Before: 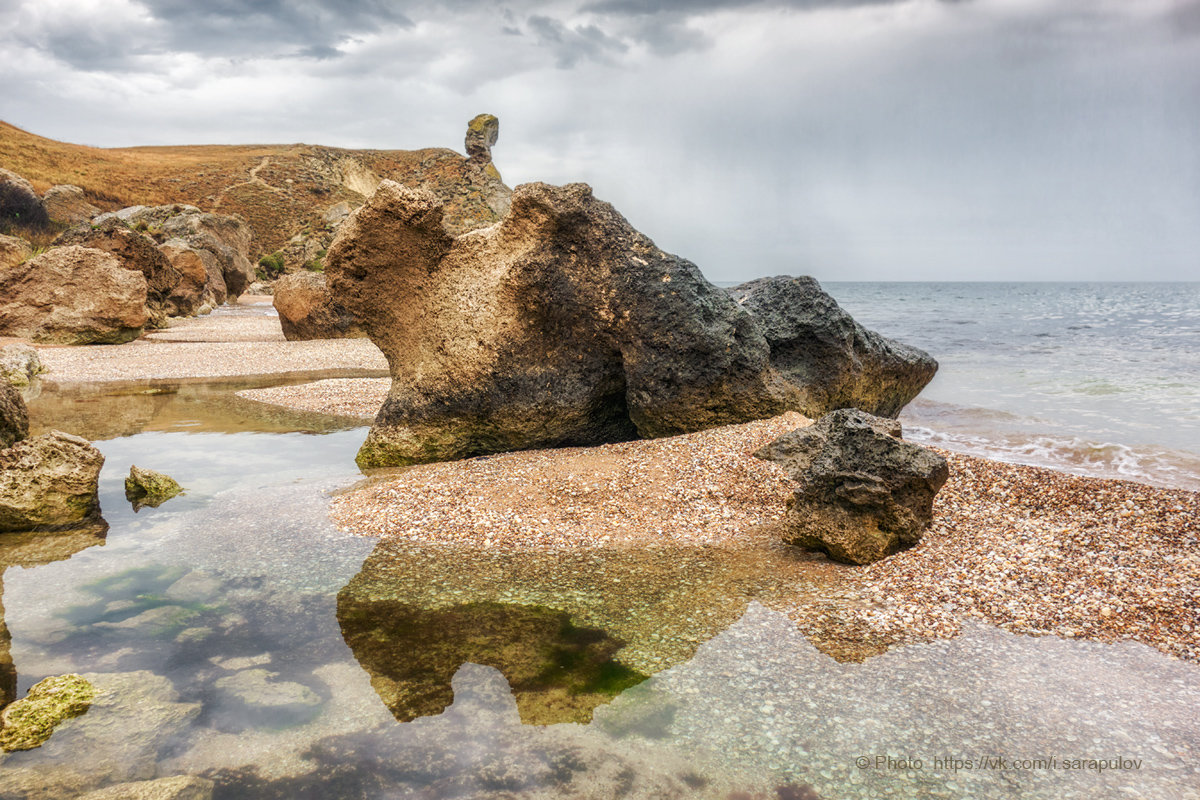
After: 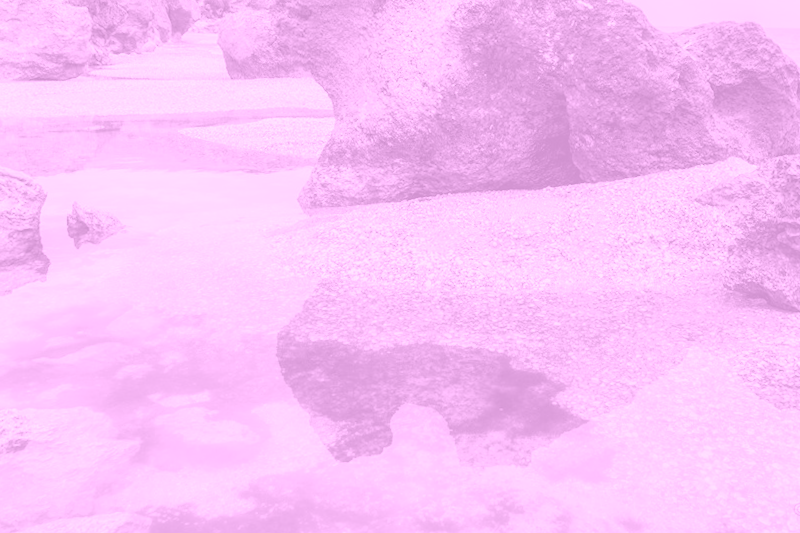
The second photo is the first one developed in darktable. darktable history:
crop and rotate: angle -0.82°, left 3.85%, top 31.828%, right 27.992%
colorize: hue 331.2°, saturation 75%, source mix 30.28%, lightness 70.52%, version 1
